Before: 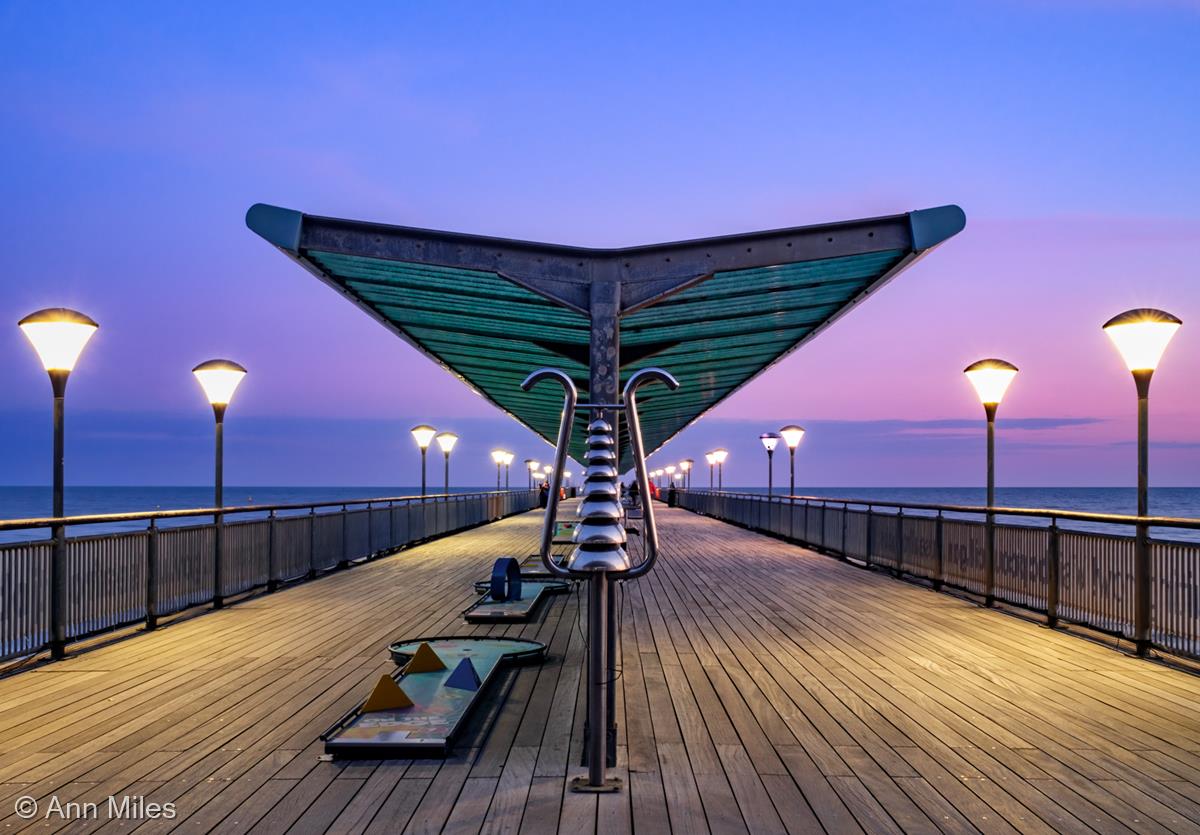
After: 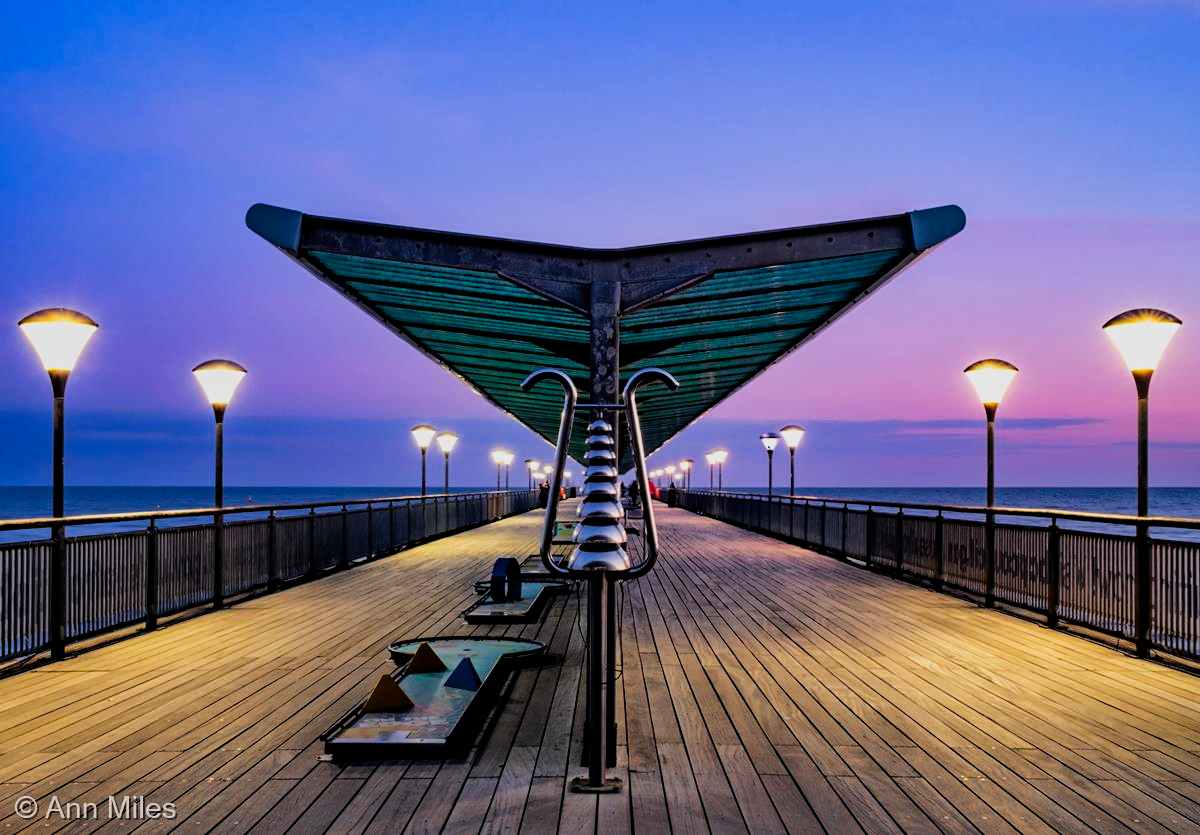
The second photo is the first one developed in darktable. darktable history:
color zones: curves: ch0 [(0, 0.613) (0.01, 0.613) (0.245, 0.448) (0.498, 0.529) (0.642, 0.665) (0.879, 0.777) (0.99, 0.613)]; ch1 [(0, 0) (0.143, 0) (0.286, 0) (0.429, 0) (0.571, 0) (0.714, 0) (0.857, 0)], mix -121.96%
filmic rgb: black relative exposure -5 EV, white relative exposure 3.5 EV, hardness 3.19, contrast 1.2, highlights saturation mix -50%
